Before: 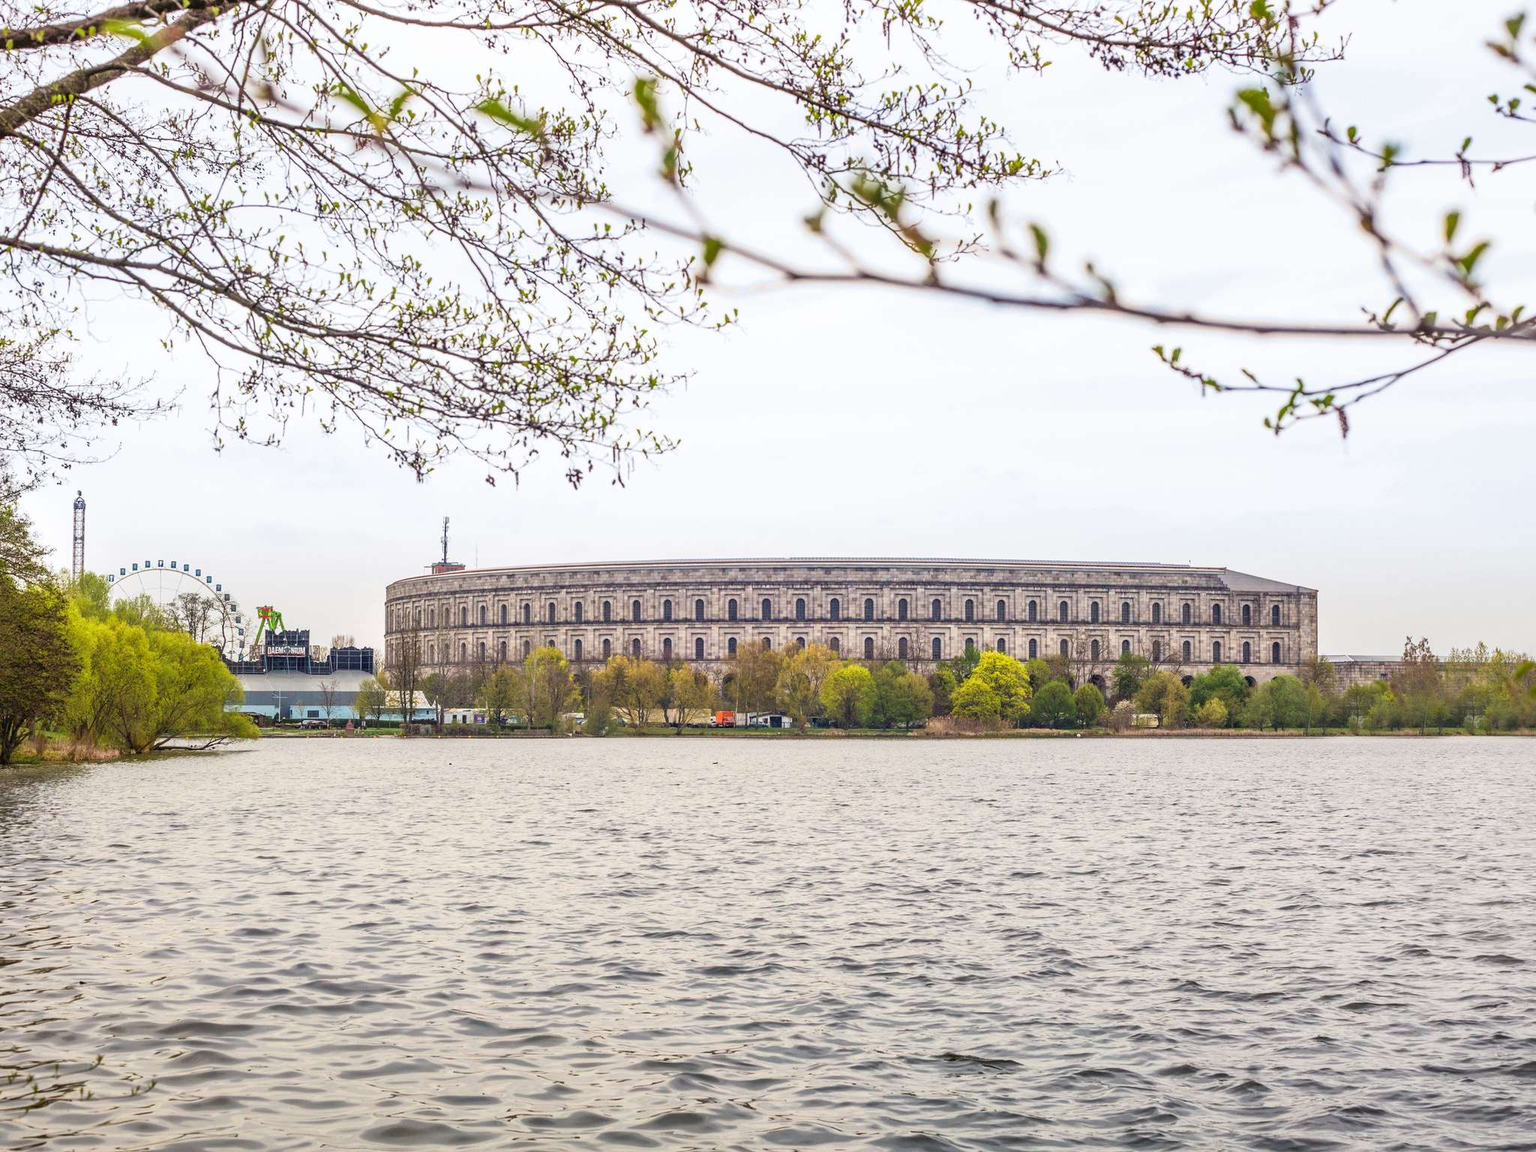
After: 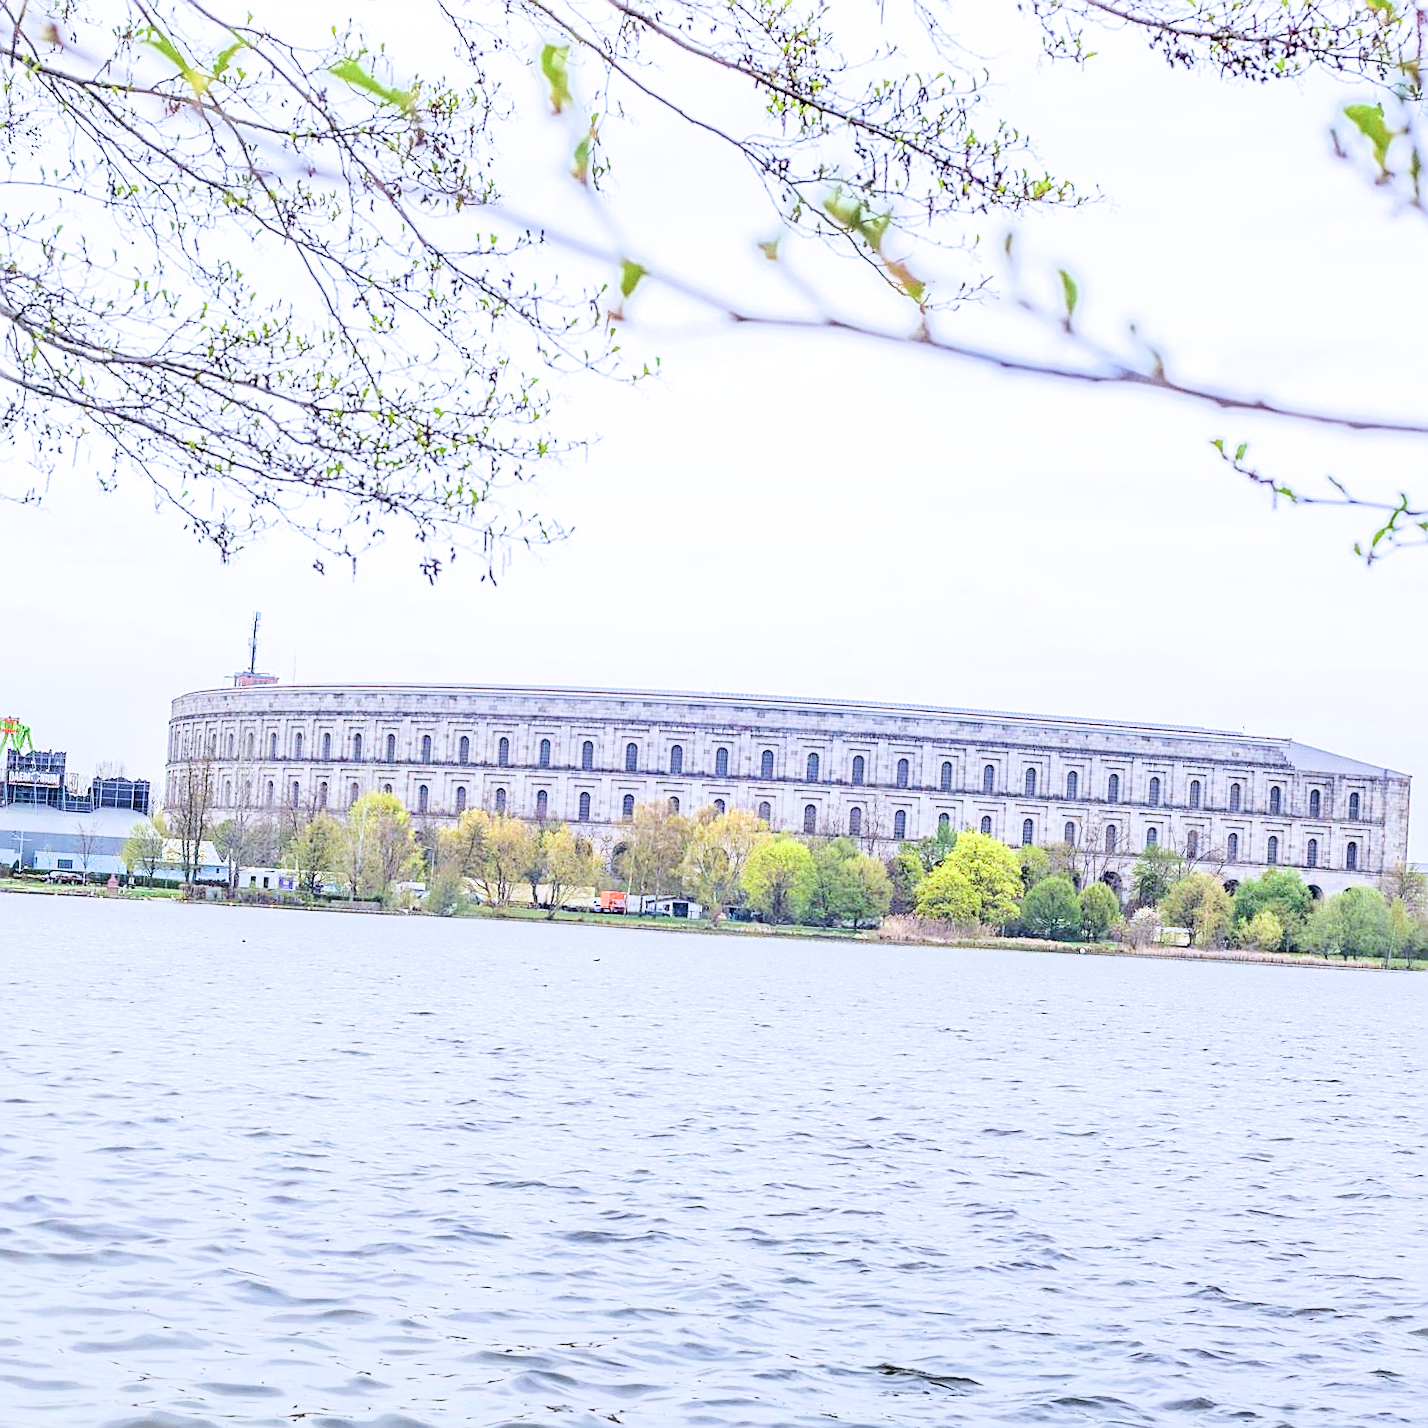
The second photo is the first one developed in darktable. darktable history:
exposure: black level correction 0, exposure 1.741 EV, compensate exposure bias true, compensate highlight preservation false
white balance: red 0.924, blue 1.095
tone equalizer: -8 EV -0.417 EV, -7 EV -0.389 EV, -6 EV -0.333 EV, -5 EV -0.222 EV, -3 EV 0.222 EV, -2 EV 0.333 EV, -1 EV 0.389 EV, +0 EV 0.417 EV, edges refinement/feathering 500, mask exposure compensation -1.57 EV, preserve details no
filmic rgb: black relative exposure -7.65 EV, white relative exposure 4.56 EV, hardness 3.61
sharpen: on, module defaults
crop and rotate: angle -3.27°, left 14.277%, top 0.028%, right 10.766%, bottom 0.028%
color calibration: illuminant as shot in camera, x 0.37, y 0.382, temperature 4313.32 K
